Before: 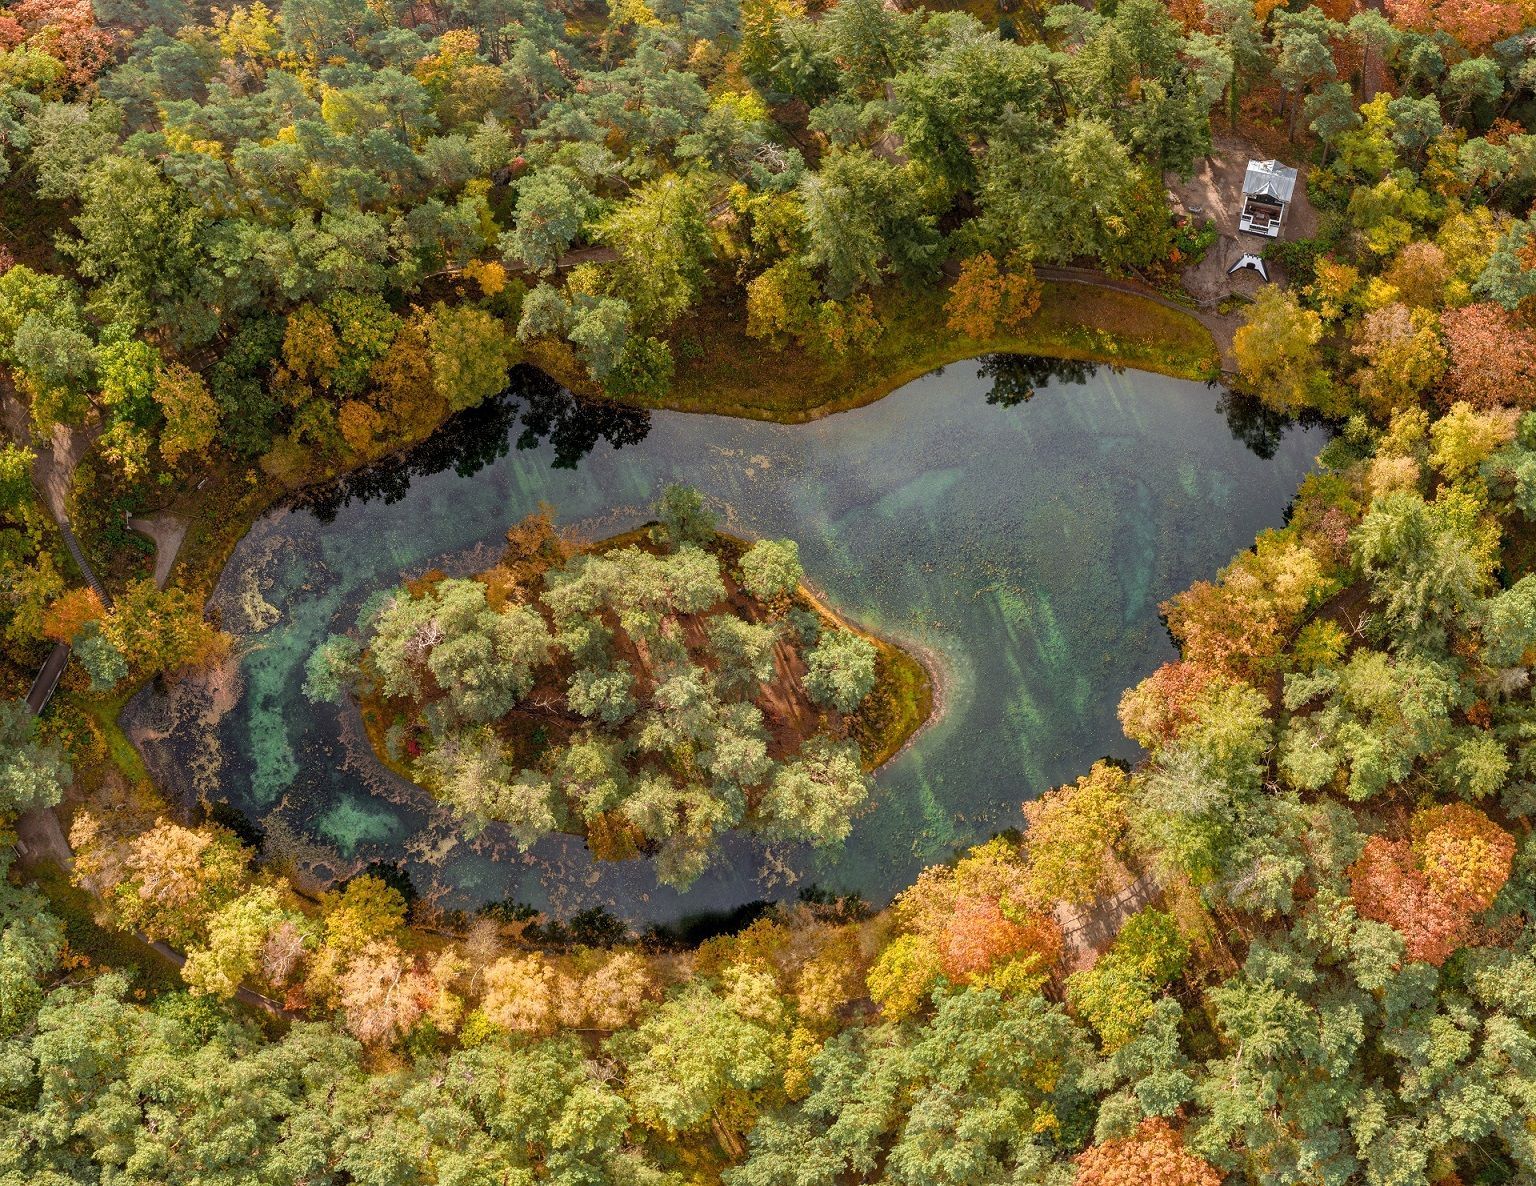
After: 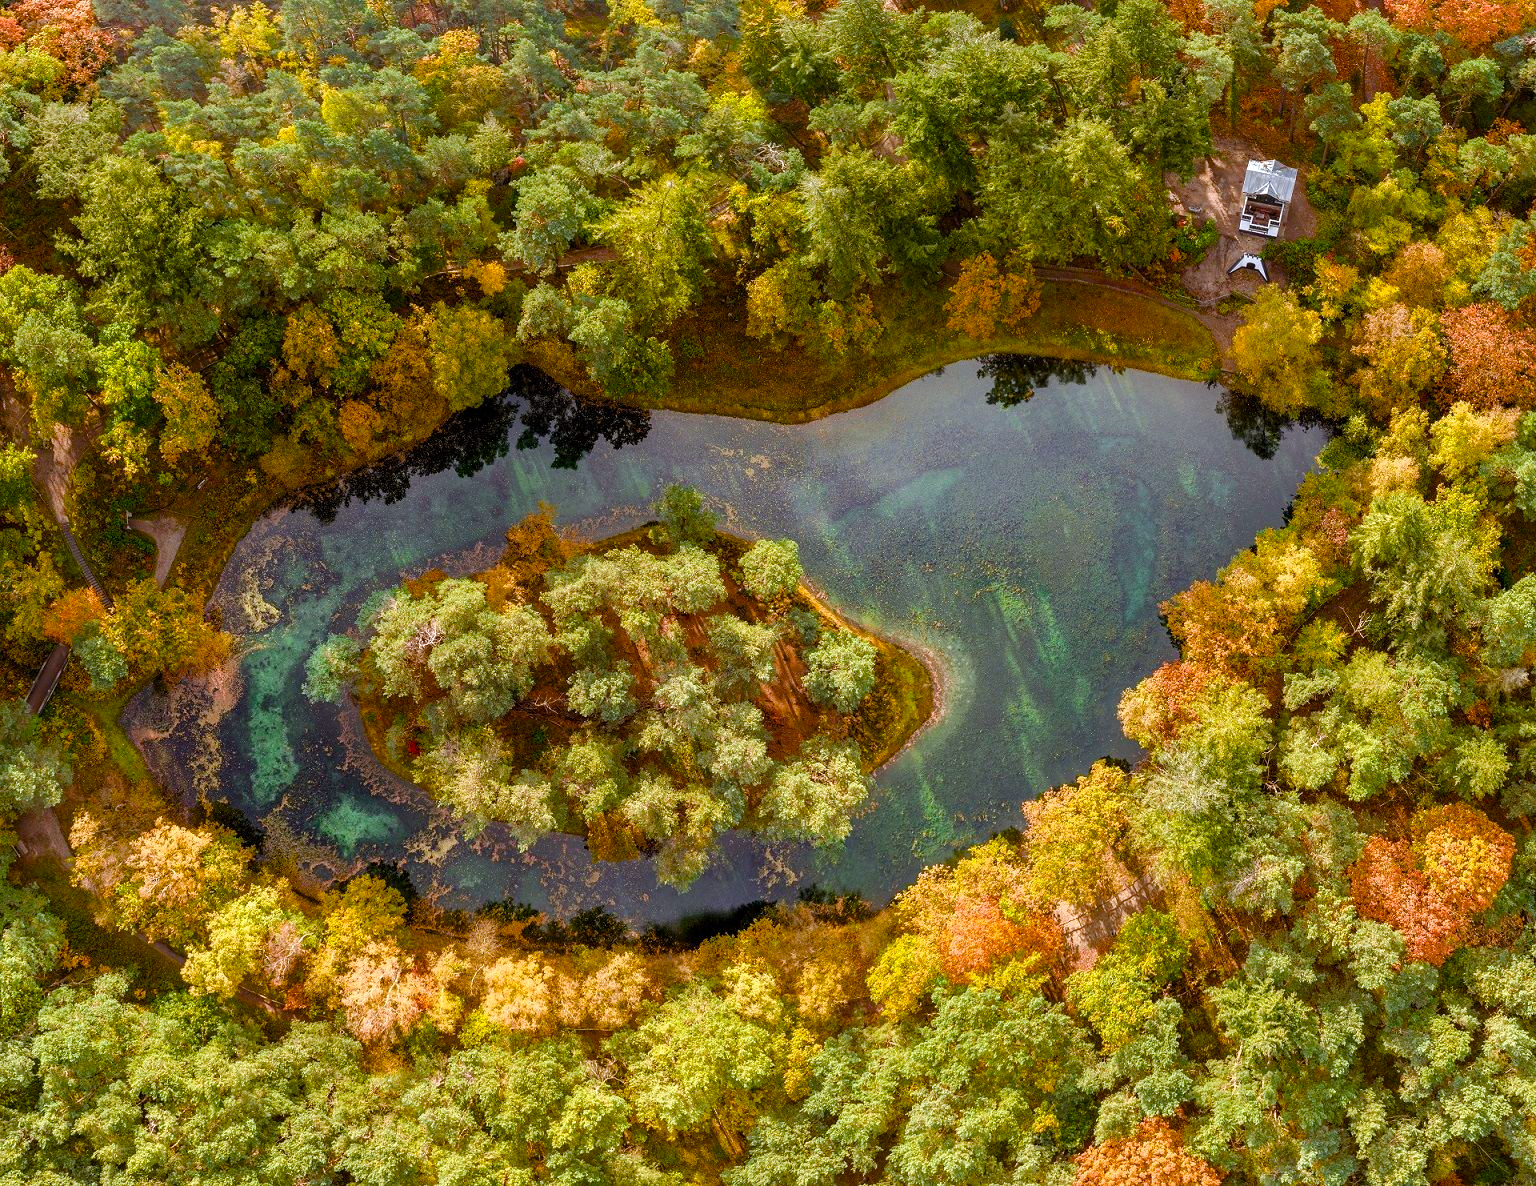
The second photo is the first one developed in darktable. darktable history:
color balance rgb: power › chroma 0.313%, power › hue 23.46°, highlights gain › luminance 16.906%, highlights gain › chroma 2.946%, highlights gain › hue 261.63°, perceptual saturation grading › global saturation 35.045%, perceptual saturation grading › highlights -25.582%, perceptual saturation grading › shadows 49.725%
